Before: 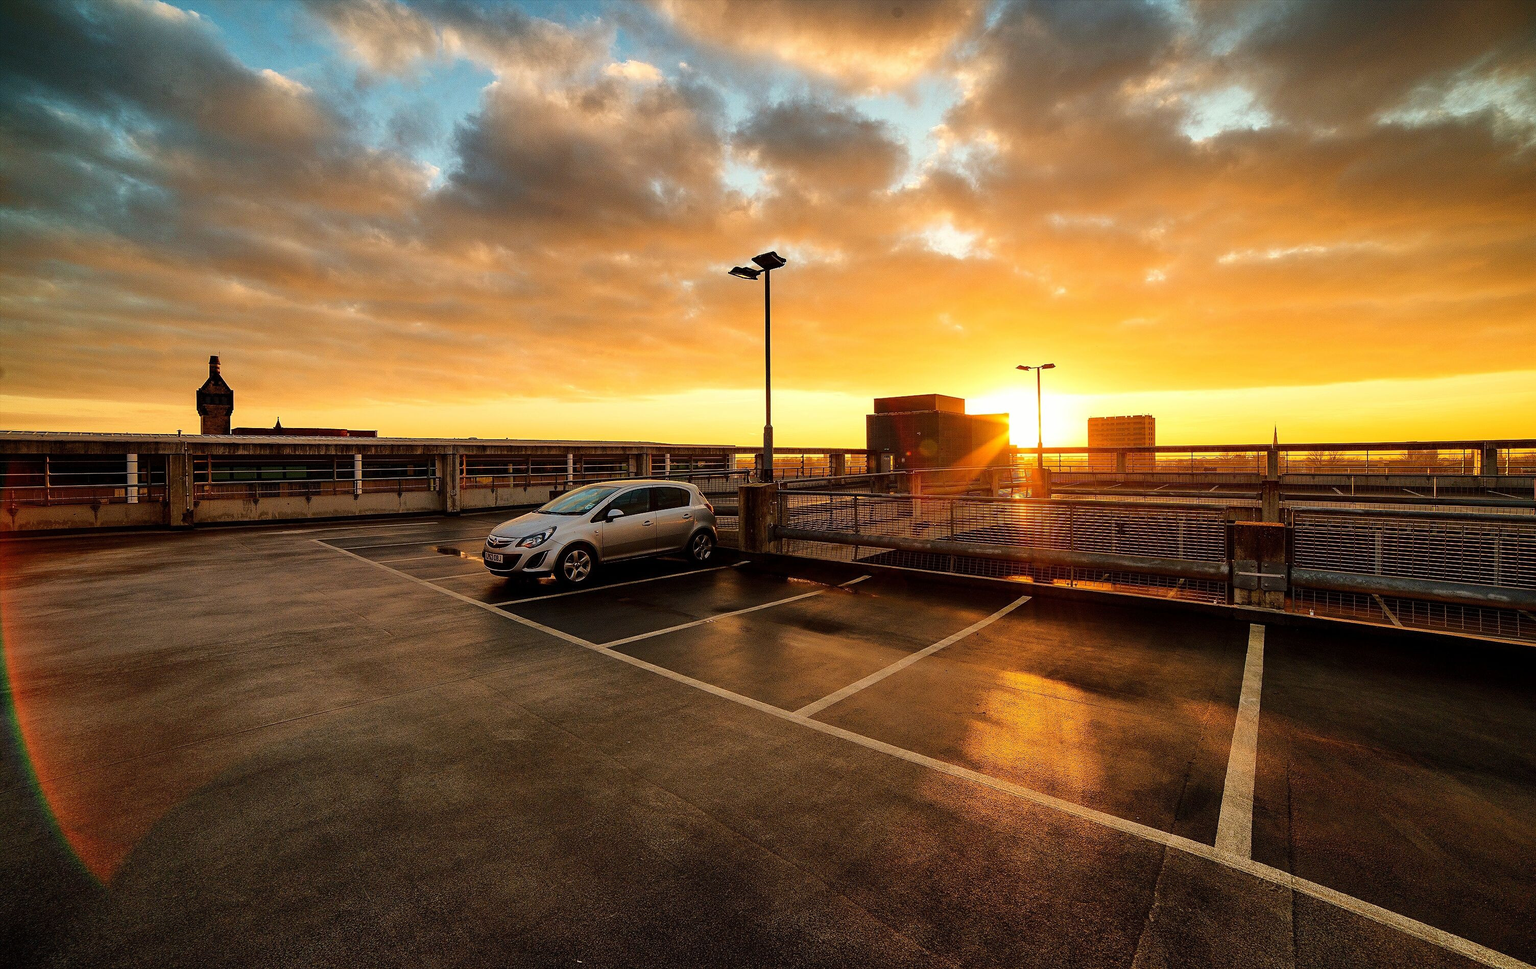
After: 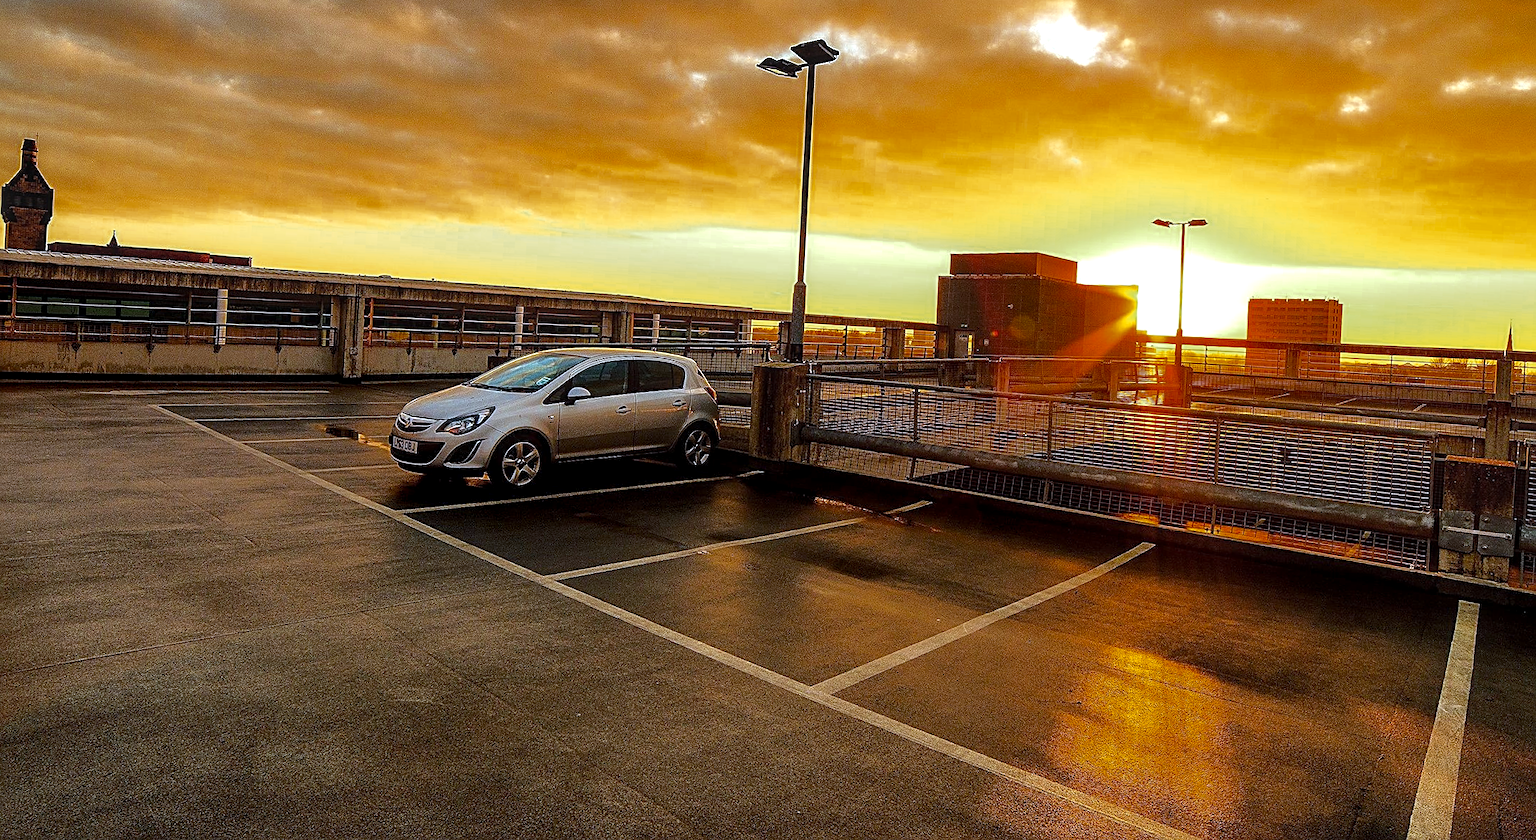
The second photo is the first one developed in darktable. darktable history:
color zones: curves: ch0 [(0.11, 0.396) (0.195, 0.36) (0.25, 0.5) (0.303, 0.412) (0.357, 0.544) (0.75, 0.5) (0.967, 0.328)]; ch1 [(0, 0.468) (0.112, 0.512) (0.202, 0.6) (0.25, 0.5) (0.307, 0.352) (0.357, 0.544) (0.75, 0.5) (0.963, 0.524)]
sharpen: on, module defaults
white balance: red 0.924, blue 1.095
crop and rotate: angle -3.37°, left 9.79%, top 20.73%, right 12.42%, bottom 11.82%
exposure: exposure 0.3 EV, compensate highlight preservation false
local contrast: detail 130%
